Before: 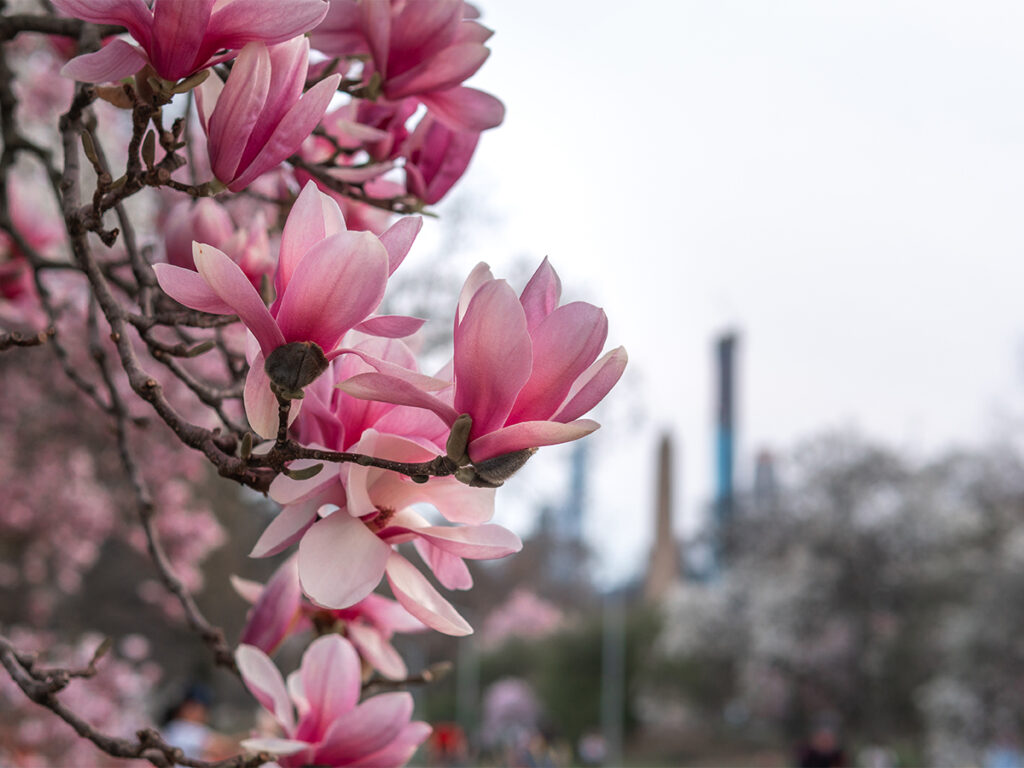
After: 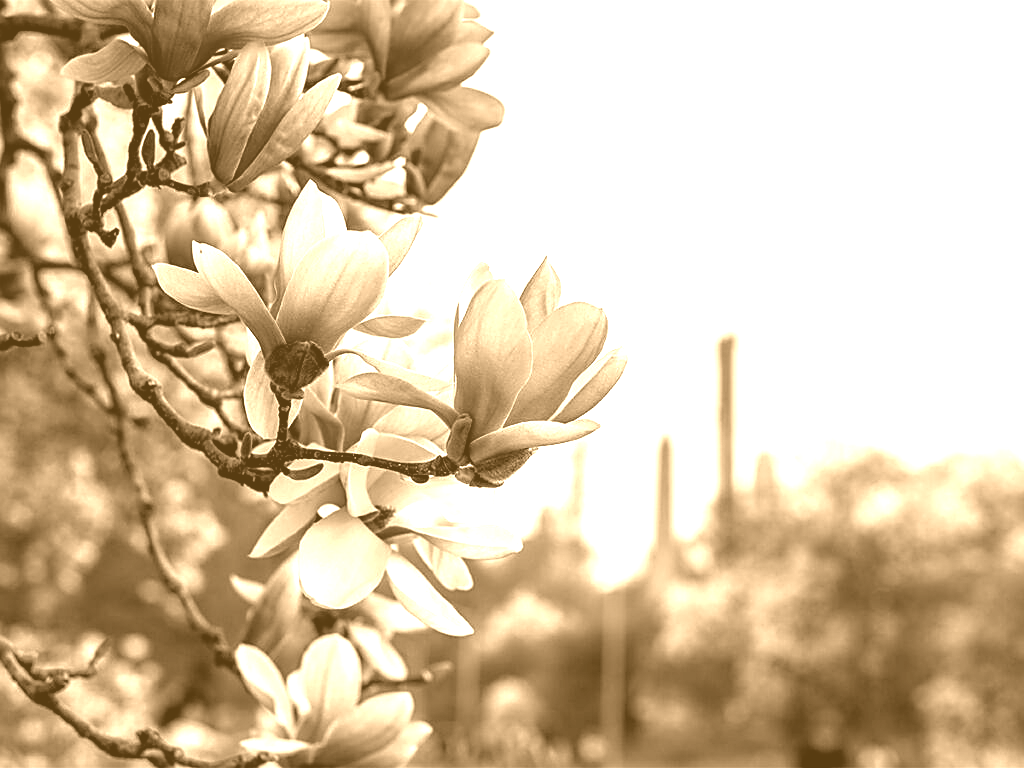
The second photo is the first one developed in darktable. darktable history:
sharpen: on, module defaults
color balance: lift [0.991, 1, 1, 1], gamma [0.996, 1, 1, 1], input saturation 98.52%, contrast 20.34%, output saturation 103.72%
color balance rgb: linear chroma grading › shadows 10%, linear chroma grading › highlights 10%, linear chroma grading › global chroma 15%, linear chroma grading › mid-tones 15%, perceptual saturation grading › global saturation 40%, perceptual saturation grading › highlights -25%, perceptual saturation grading › mid-tones 35%, perceptual saturation grading › shadows 35%, perceptual brilliance grading › global brilliance 11.29%, global vibrance 11.29%
colorize: hue 28.8°, source mix 100%
